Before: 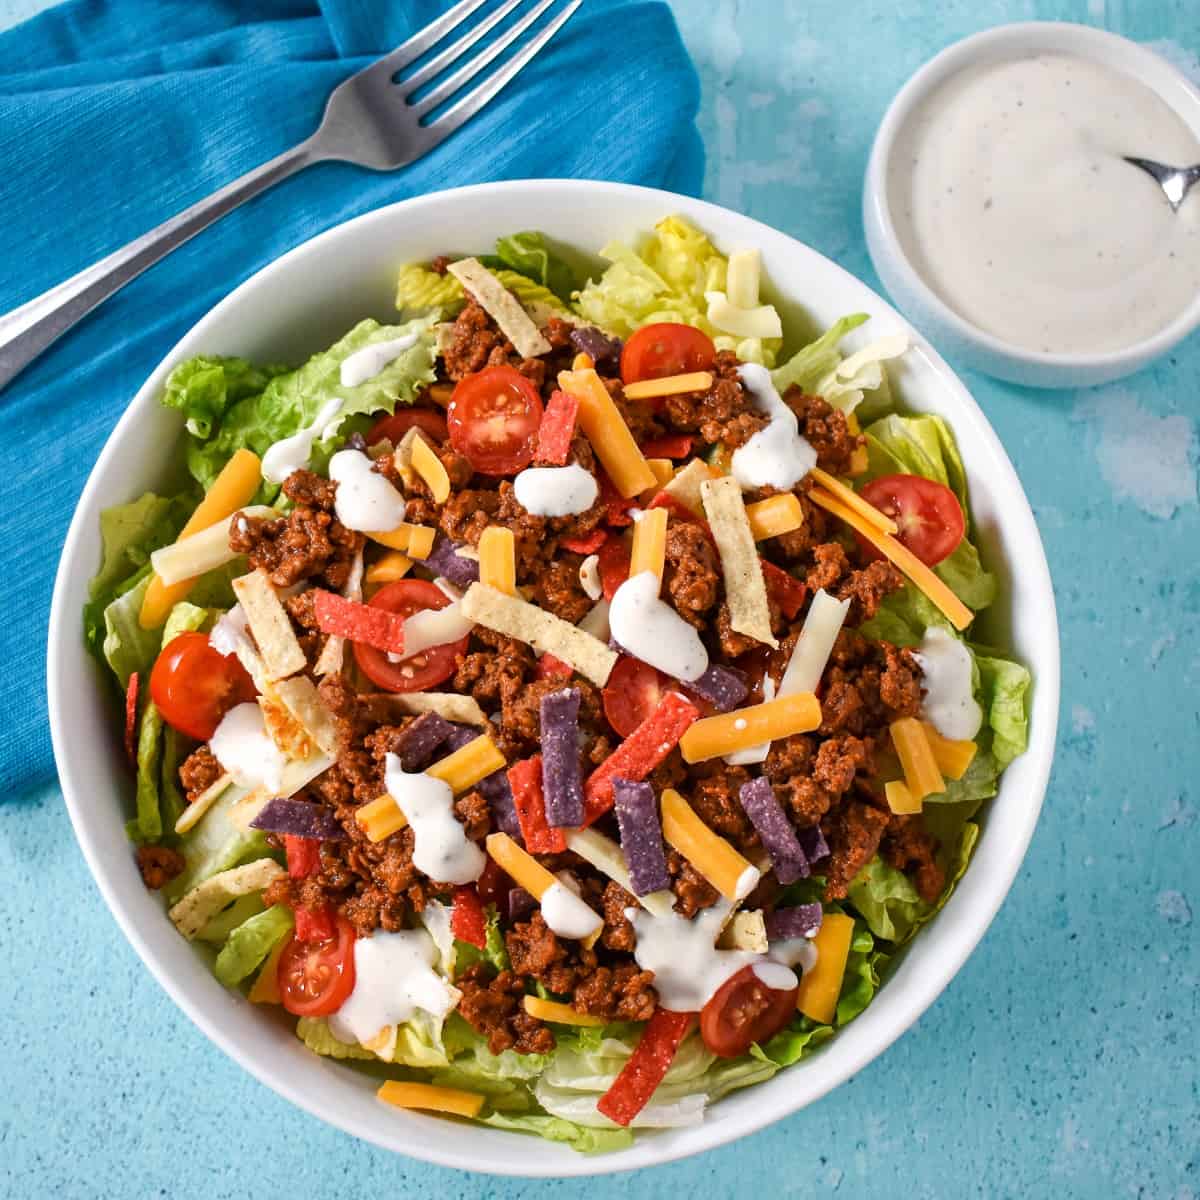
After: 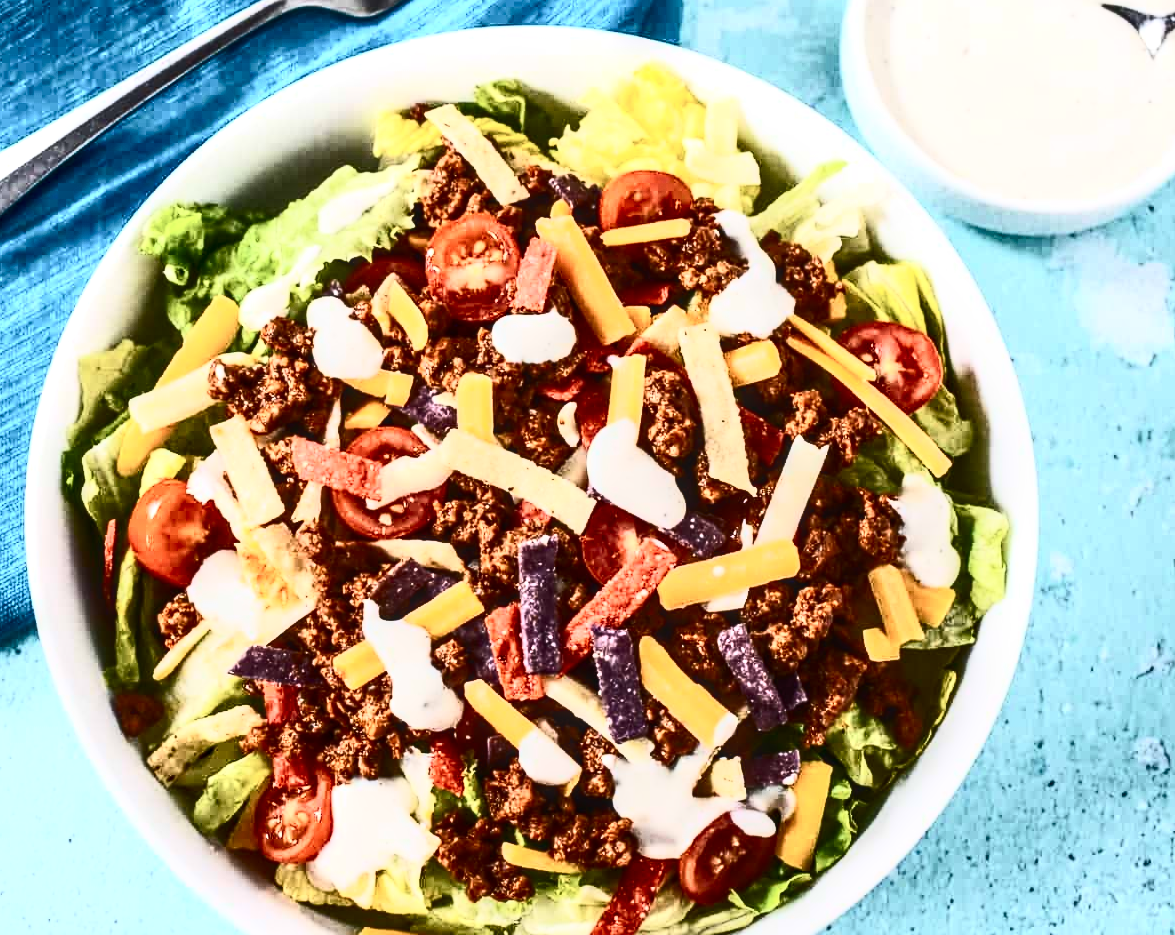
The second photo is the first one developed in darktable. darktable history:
contrast brightness saturation: contrast 0.943, brightness 0.194
crop and rotate: left 1.863%, top 12.757%, right 0.194%, bottom 9.304%
local contrast: highlights 61%, detail 143%, midtone range 0.429
